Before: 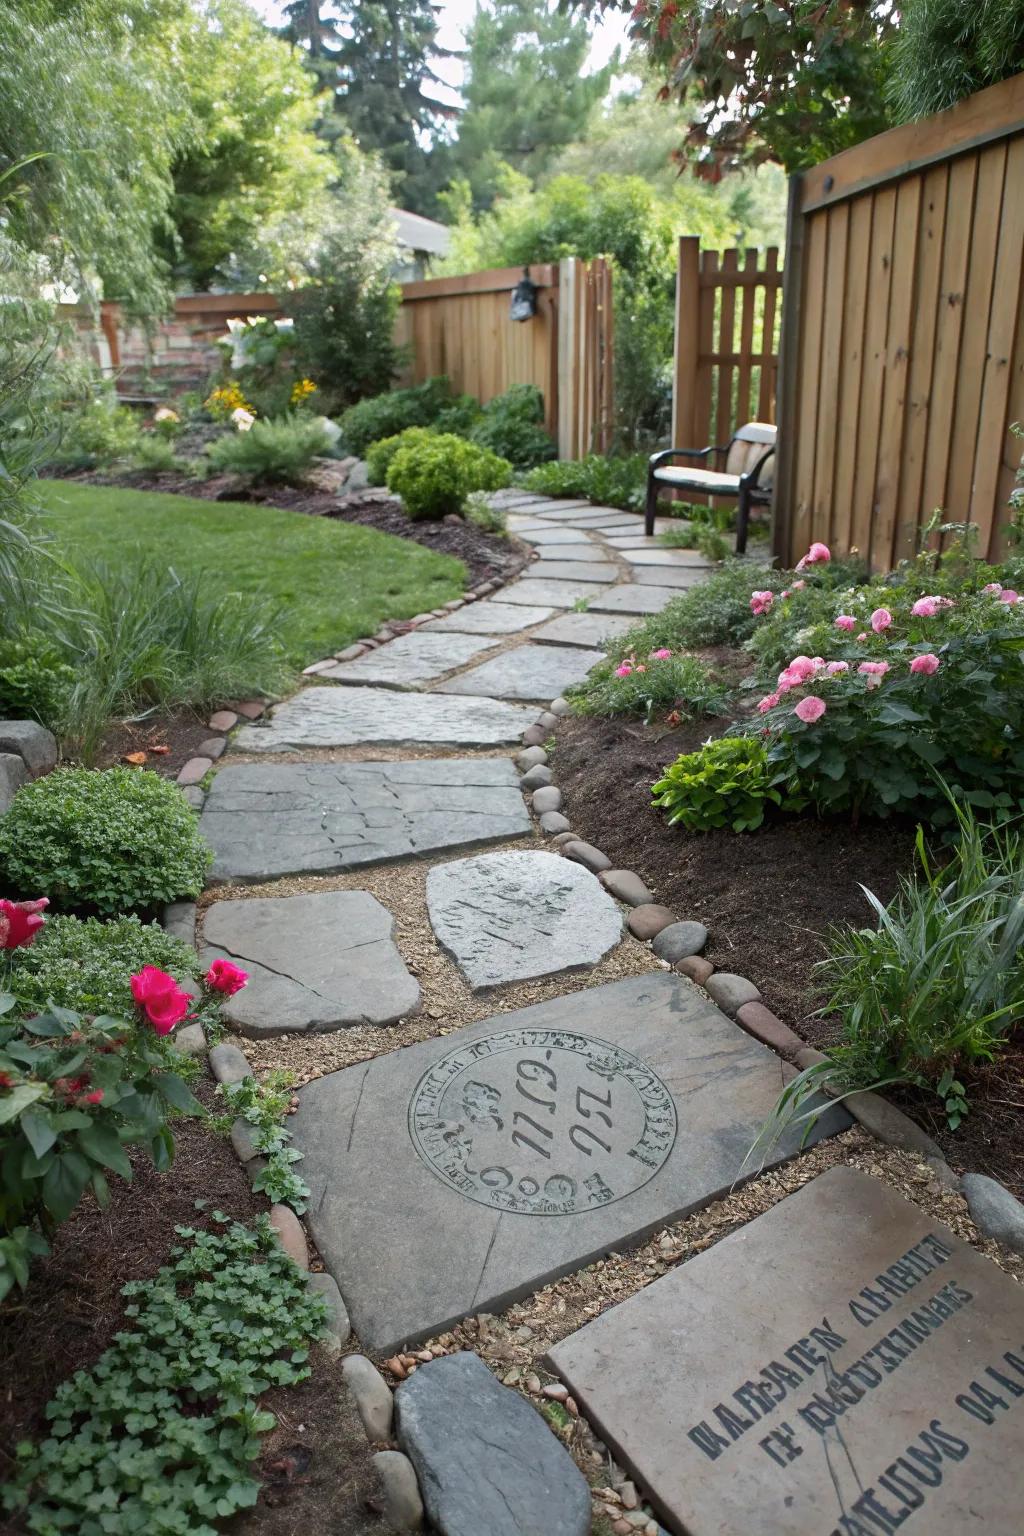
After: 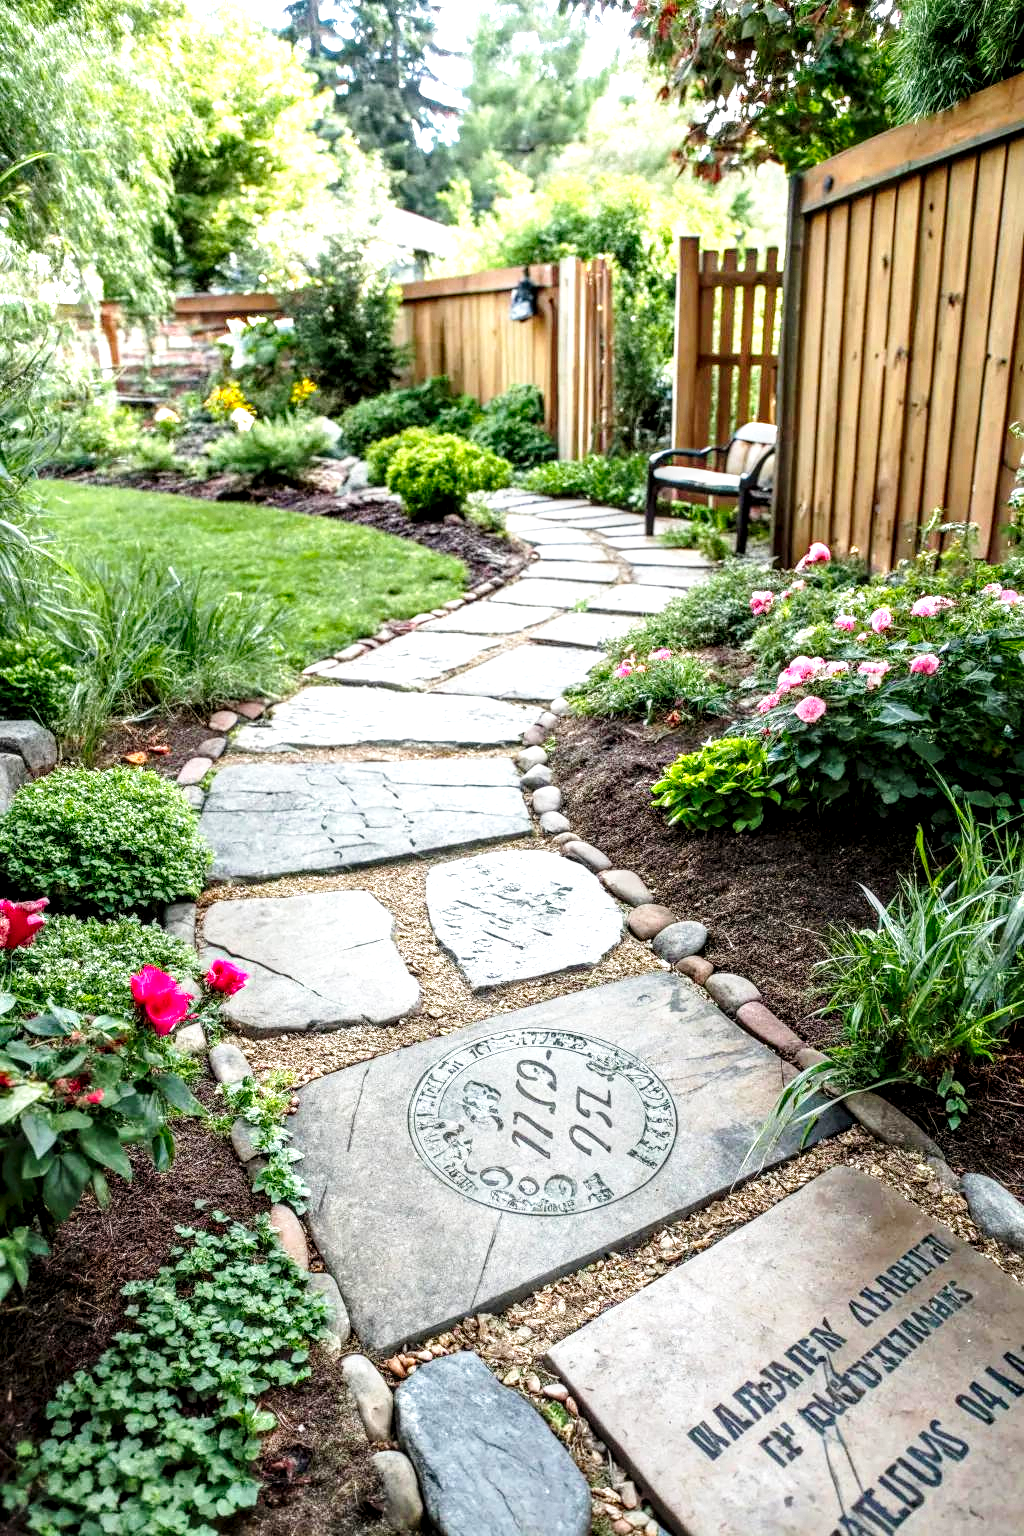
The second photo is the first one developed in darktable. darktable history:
base curve: curves: ch0 [(0, 0) (0.026, 0.03) (0.109, 0.232) (0.351, 0.748) (0.669, 0.968) (1, 1)], preserve colors none
local contrast: highlights 12%, shadows 38%, detail 183%, midtone range 0.471
contrast brightness saturation: contrast 0.03, brightness 0.06, saturation 0.13
